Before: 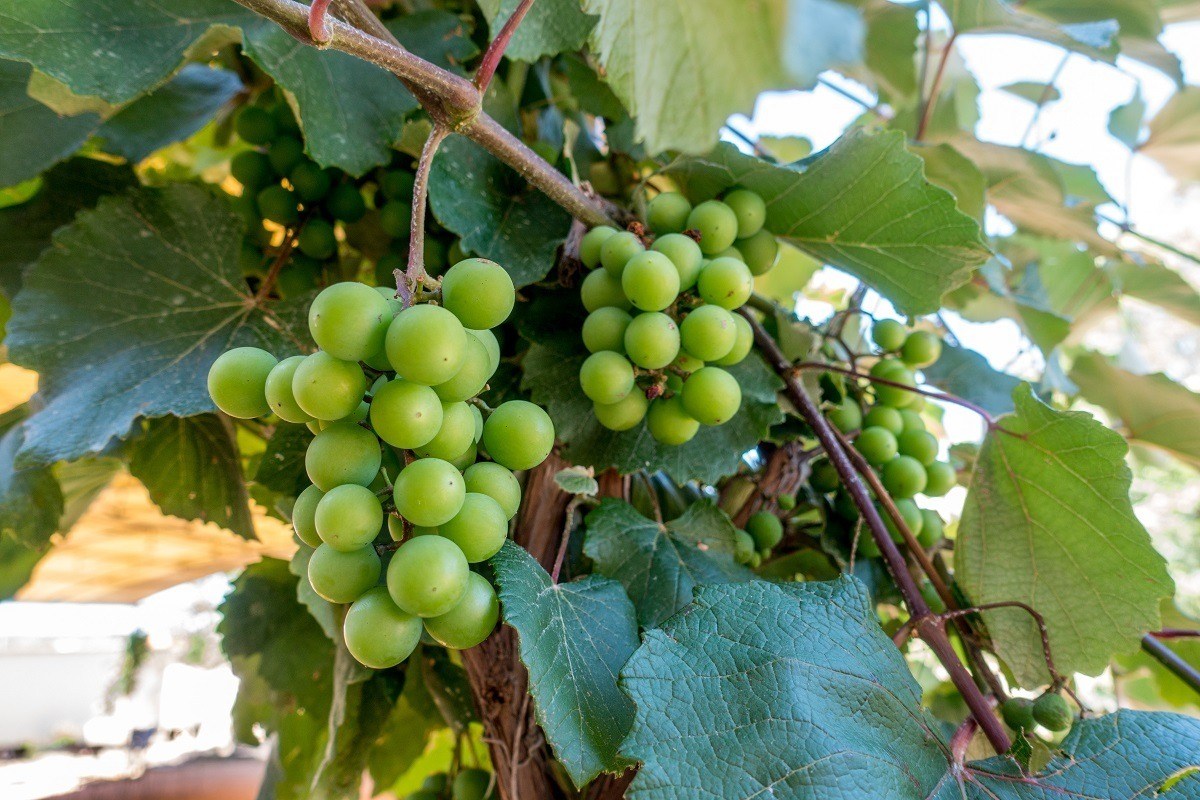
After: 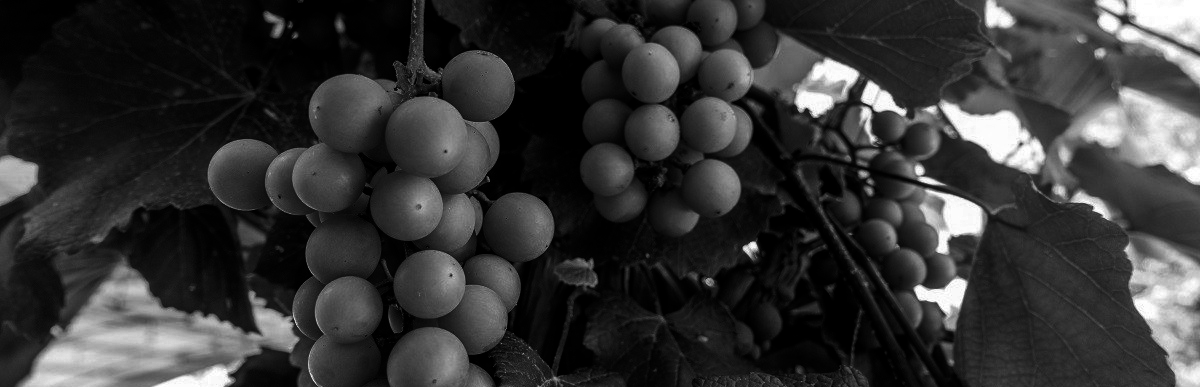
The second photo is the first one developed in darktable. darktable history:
crop and rotate: top 26.056%, bottom 25.543%
contrast brightness saturation: contrast 0.02, brightness -1, saturation -1
white balance: emerald 1
